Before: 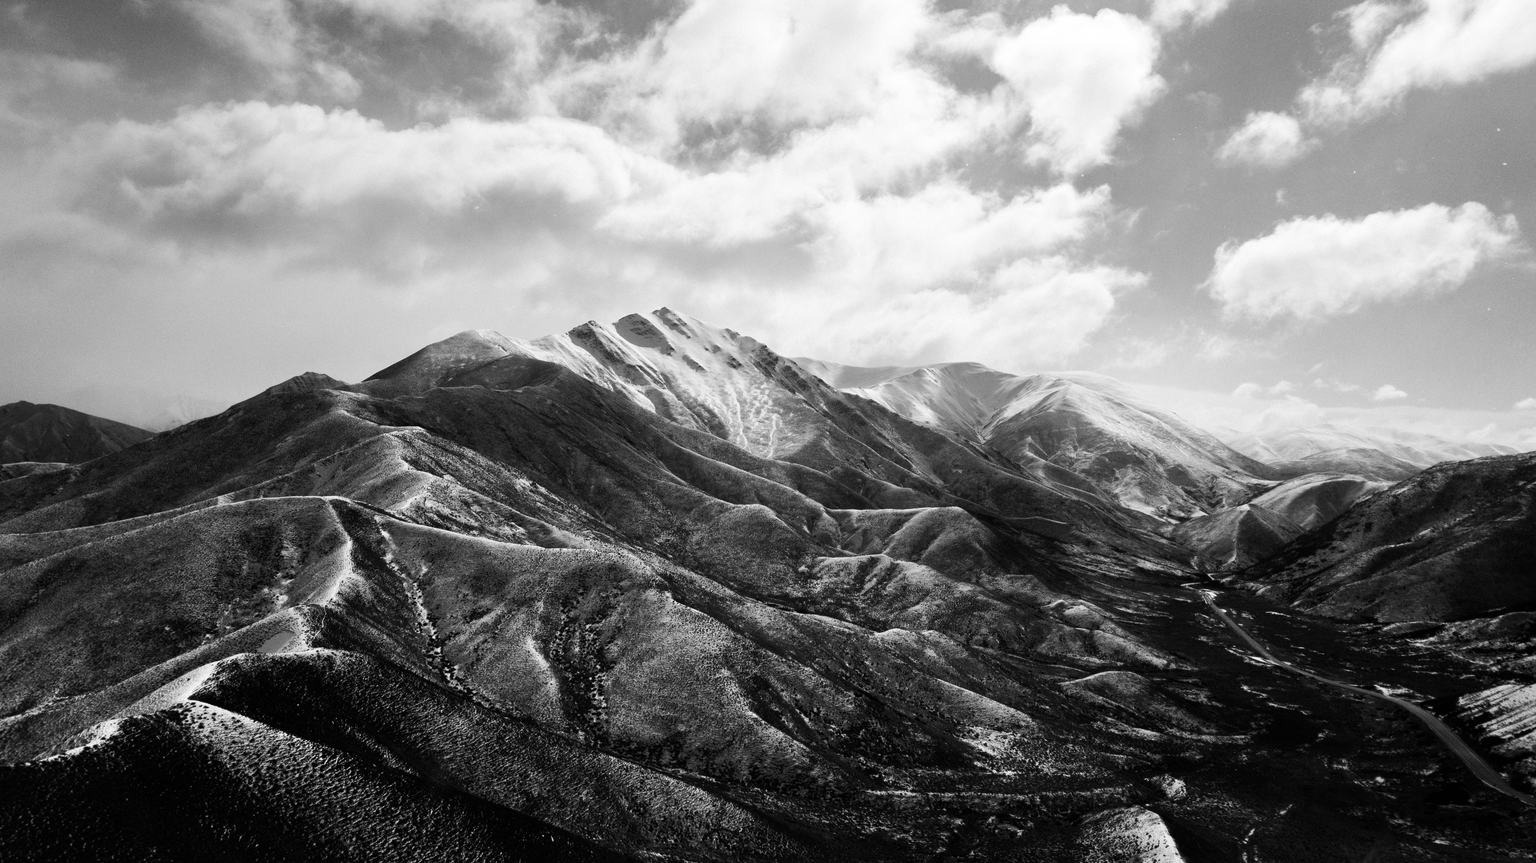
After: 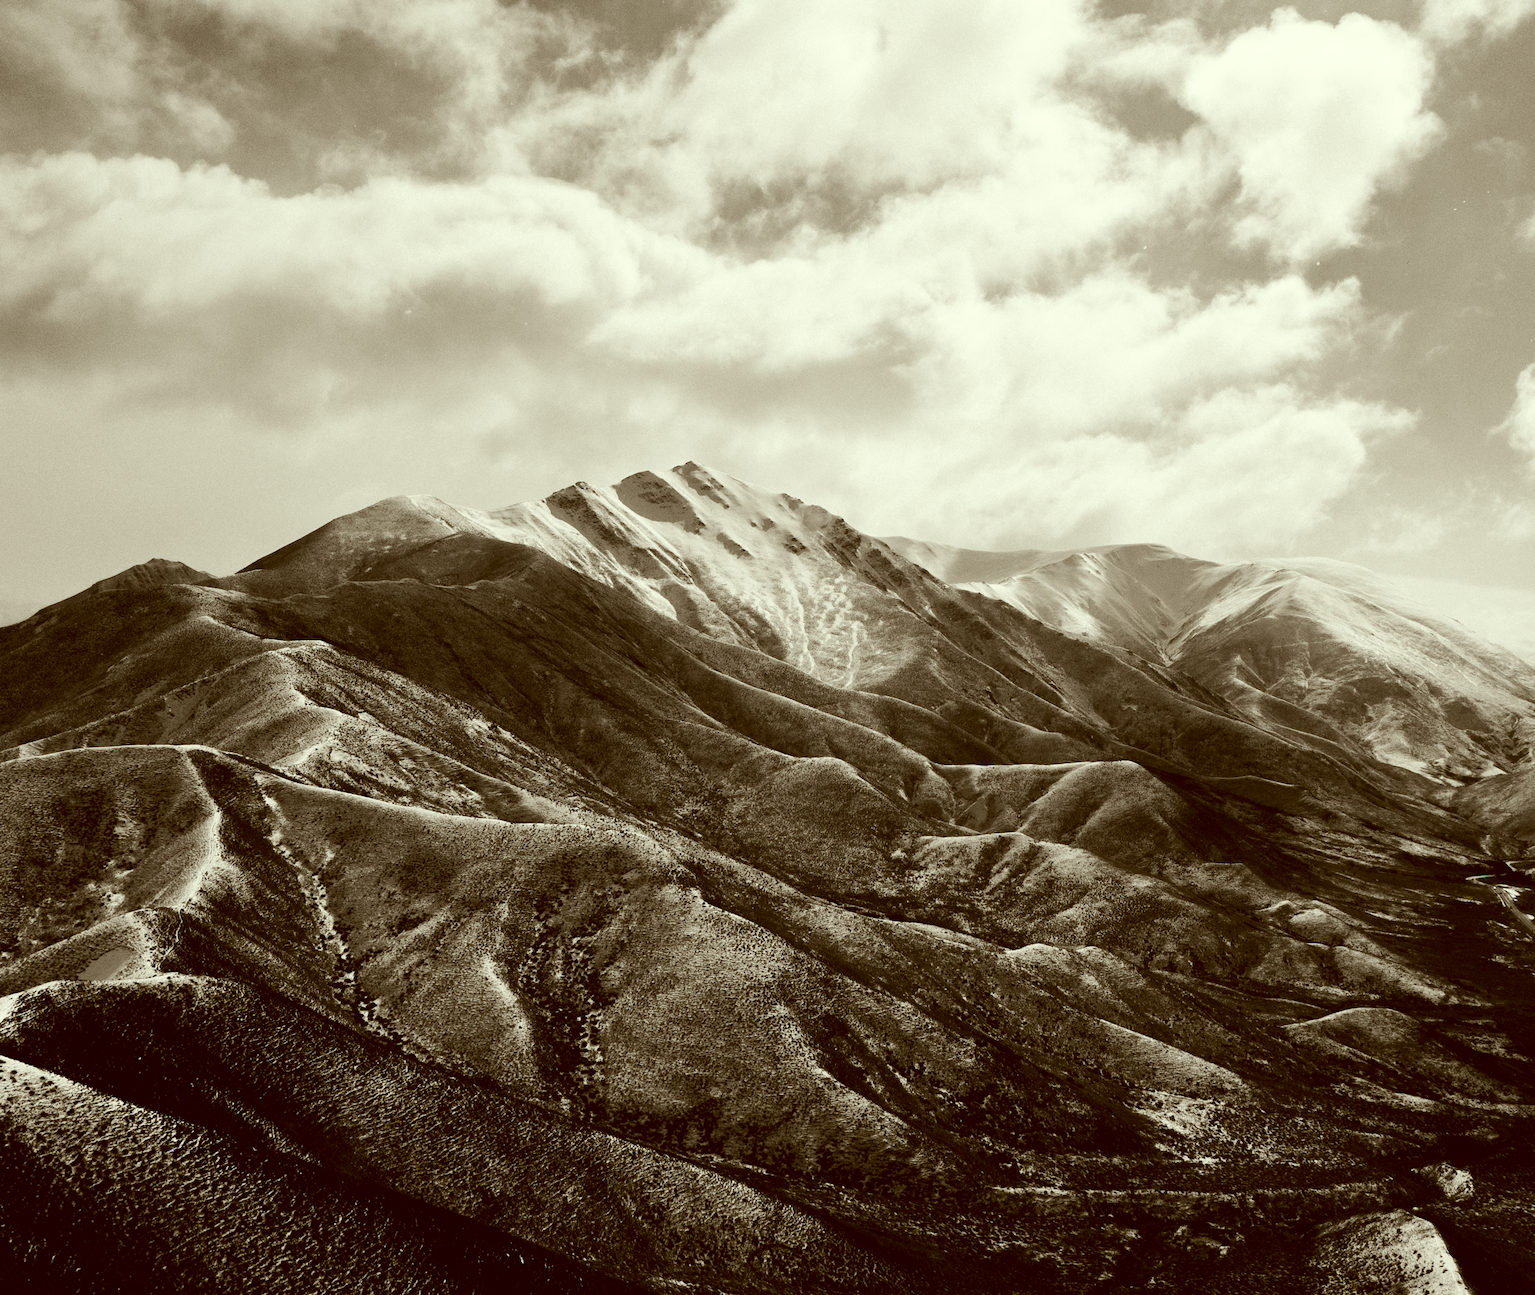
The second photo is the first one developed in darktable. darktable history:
crop and rotate: left 13.371%, right 20.022%
color correction: highlights a* -5.21, highlights b* 9.8, shadows a* 9.45, shadows b* 24.34
